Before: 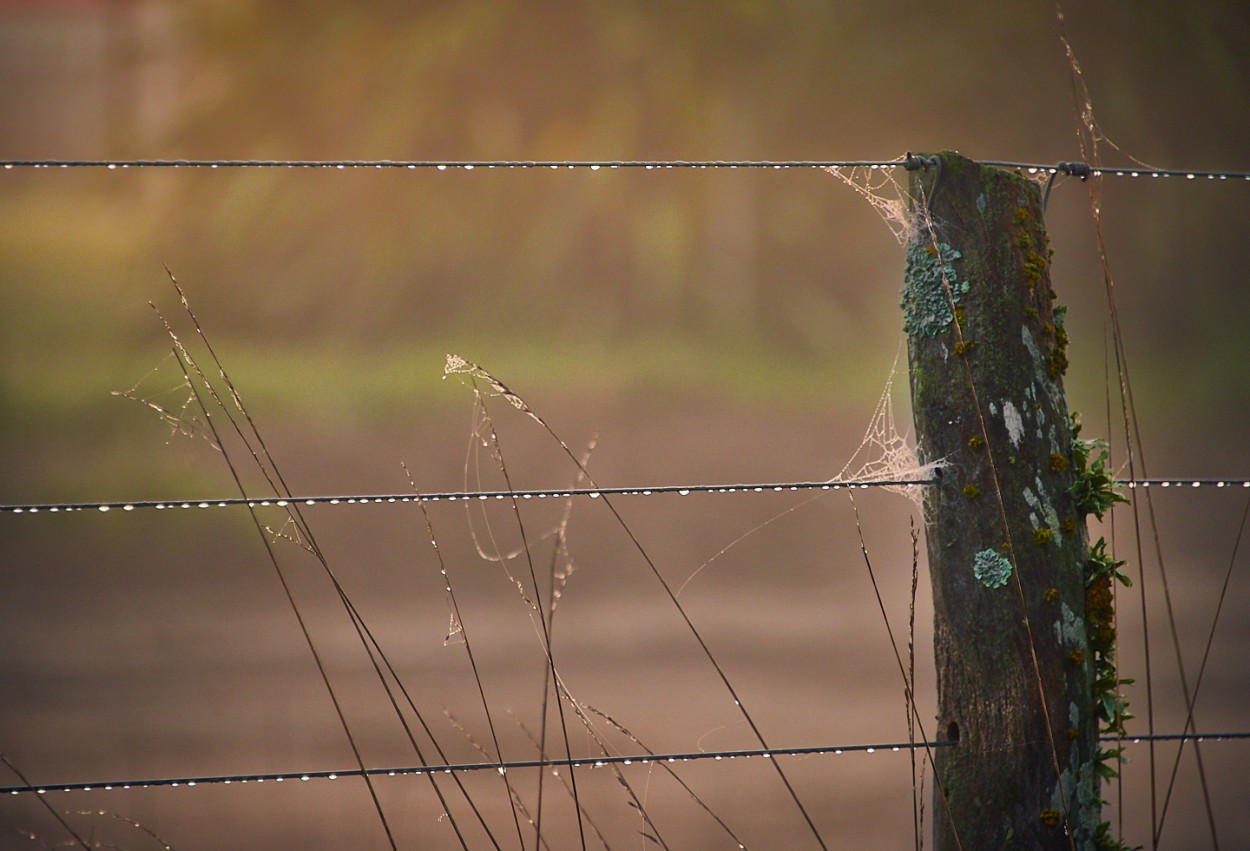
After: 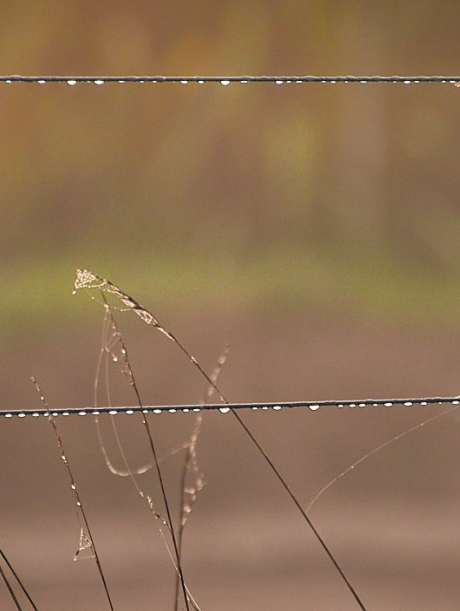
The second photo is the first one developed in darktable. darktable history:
crop and rotate: left 29.693%, top 10.166%, right 33.464%, bottom 17.963%
contrast brightness saturation: contrast 0.048
